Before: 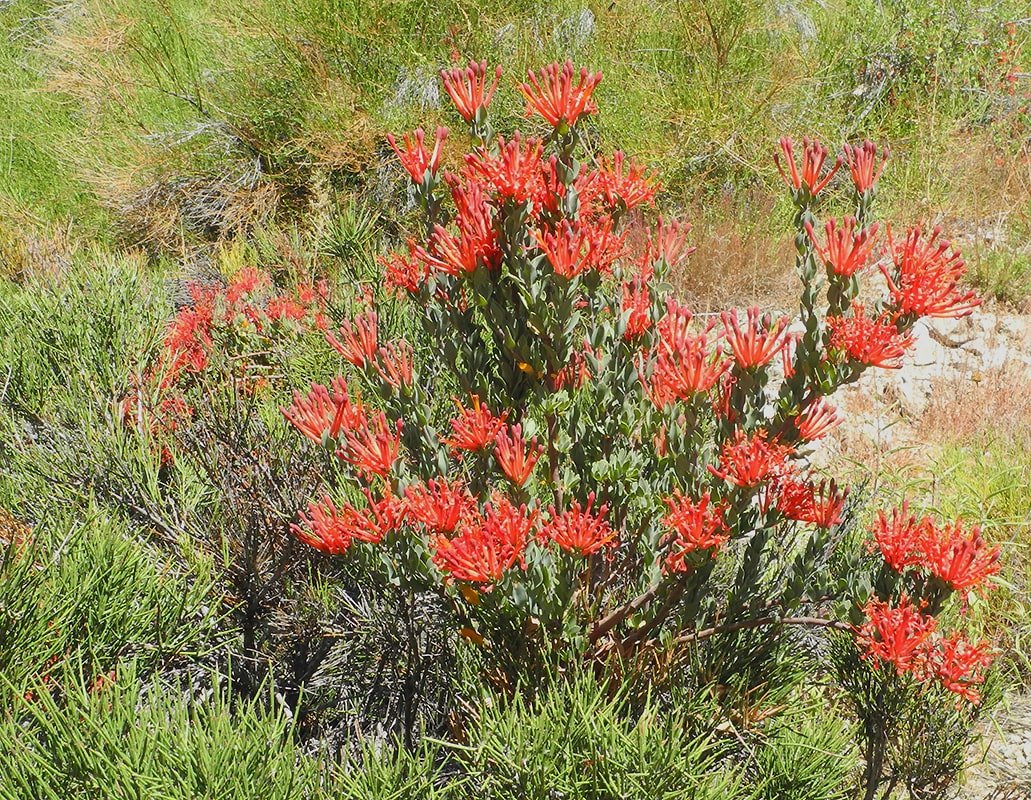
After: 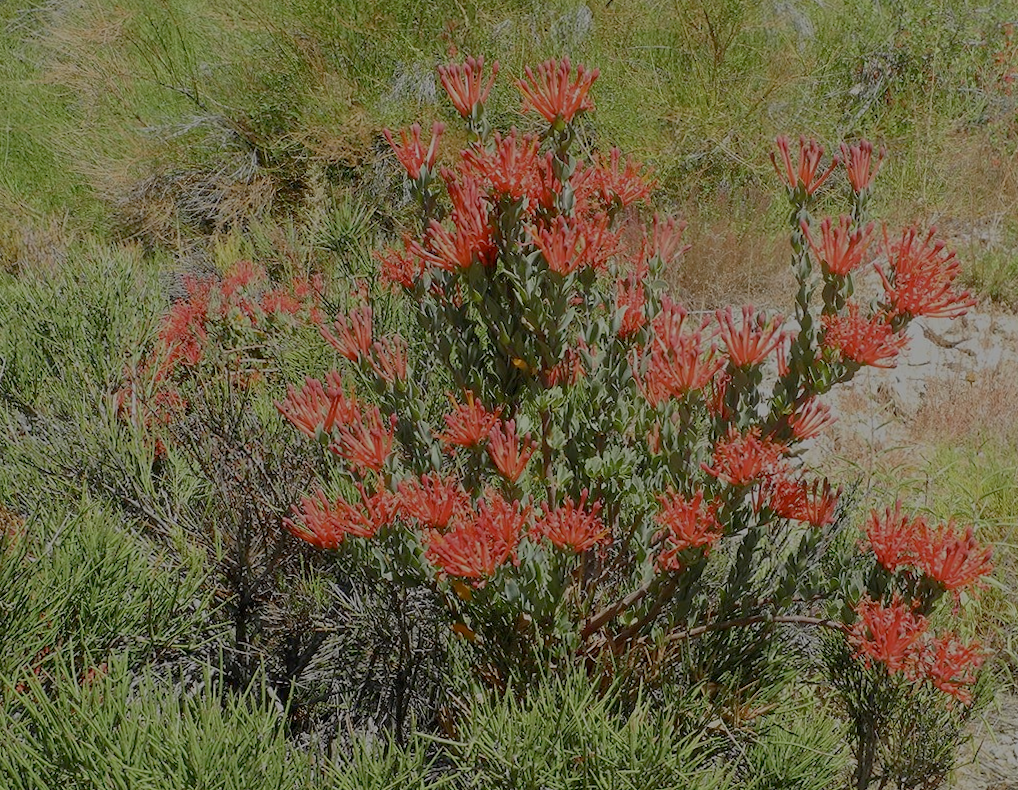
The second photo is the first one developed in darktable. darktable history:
crop and rotate: angle -0.535°
filmic rgb: black relative exposure -8.78 EV, white relative exposure 4.98 EV, target black luminance 0%, hardness 3.76, latitude 65.52%, contrast 0.833, shadows ↔ highlights balance 19.52%, preserve chrominance no, color science v3 (2019), use custom middle-gray values true
tone curve: curves: ch0 [(0, 0) (0.797, 0.684) (1, 1)], preserve colors none
